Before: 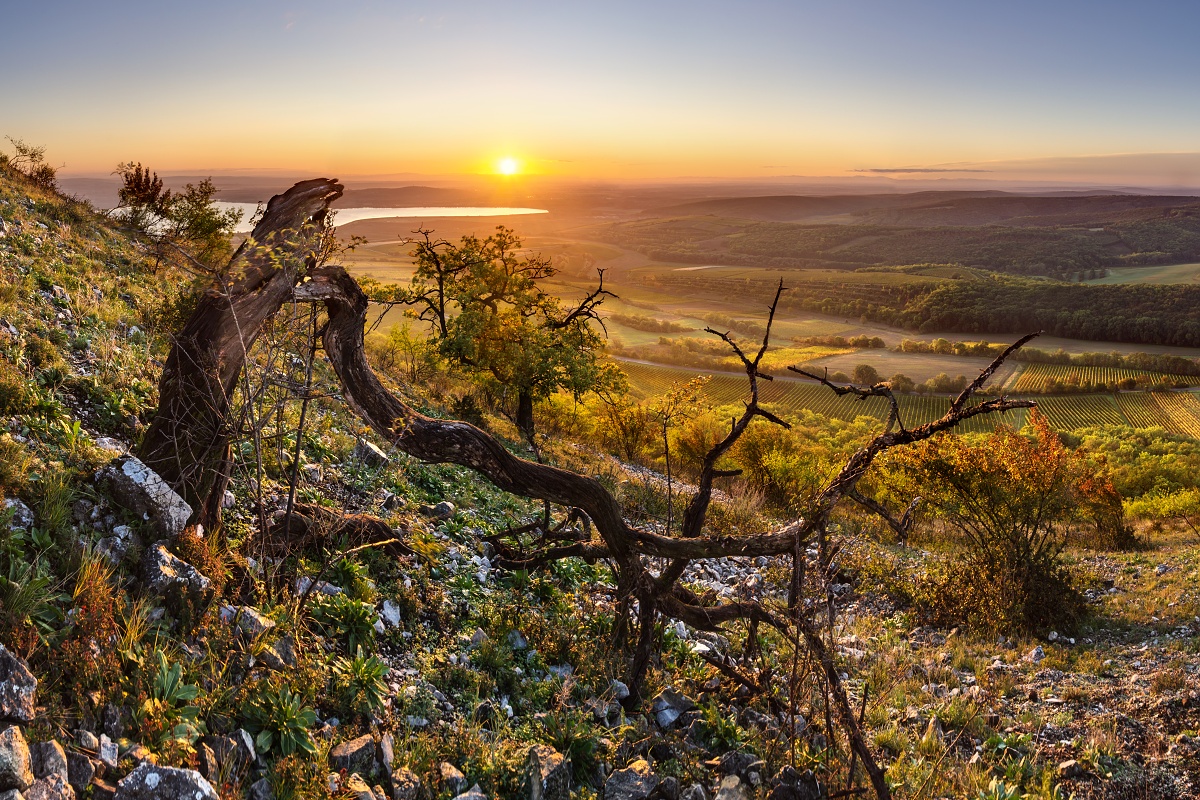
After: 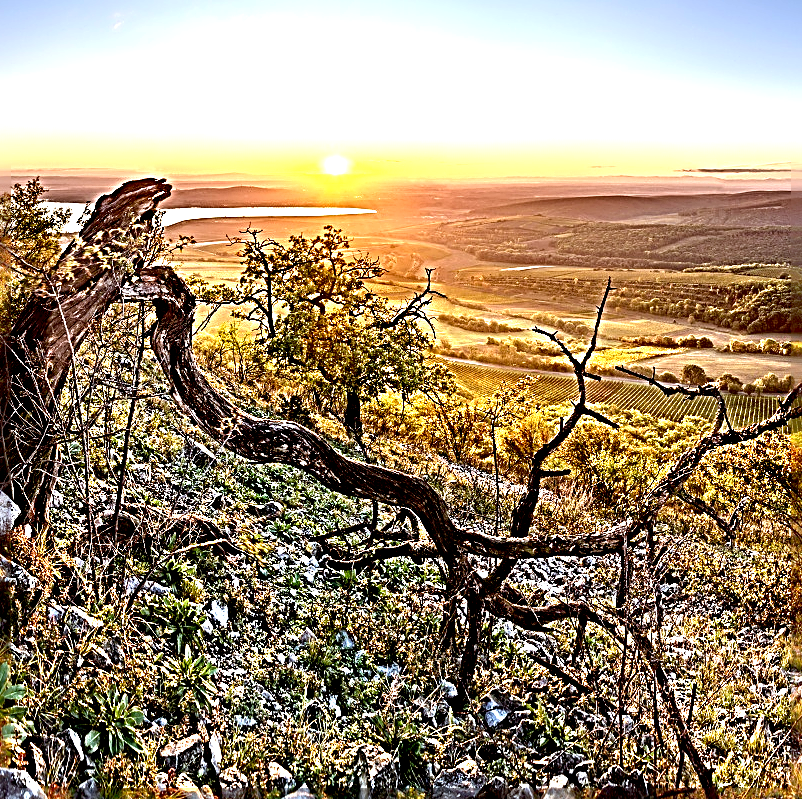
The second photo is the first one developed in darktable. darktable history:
crop and rotate: left 14.415%, right 18.725%
color correction: highlights a* -3.18, highlights b* -6.79, shadows a* 3.25, shadows b* 5.41
sharpen: radius 4.011, amount 1.997
exposure: black level correction 0.011, exposure 1.08 EV, compensate highlight preservation false
